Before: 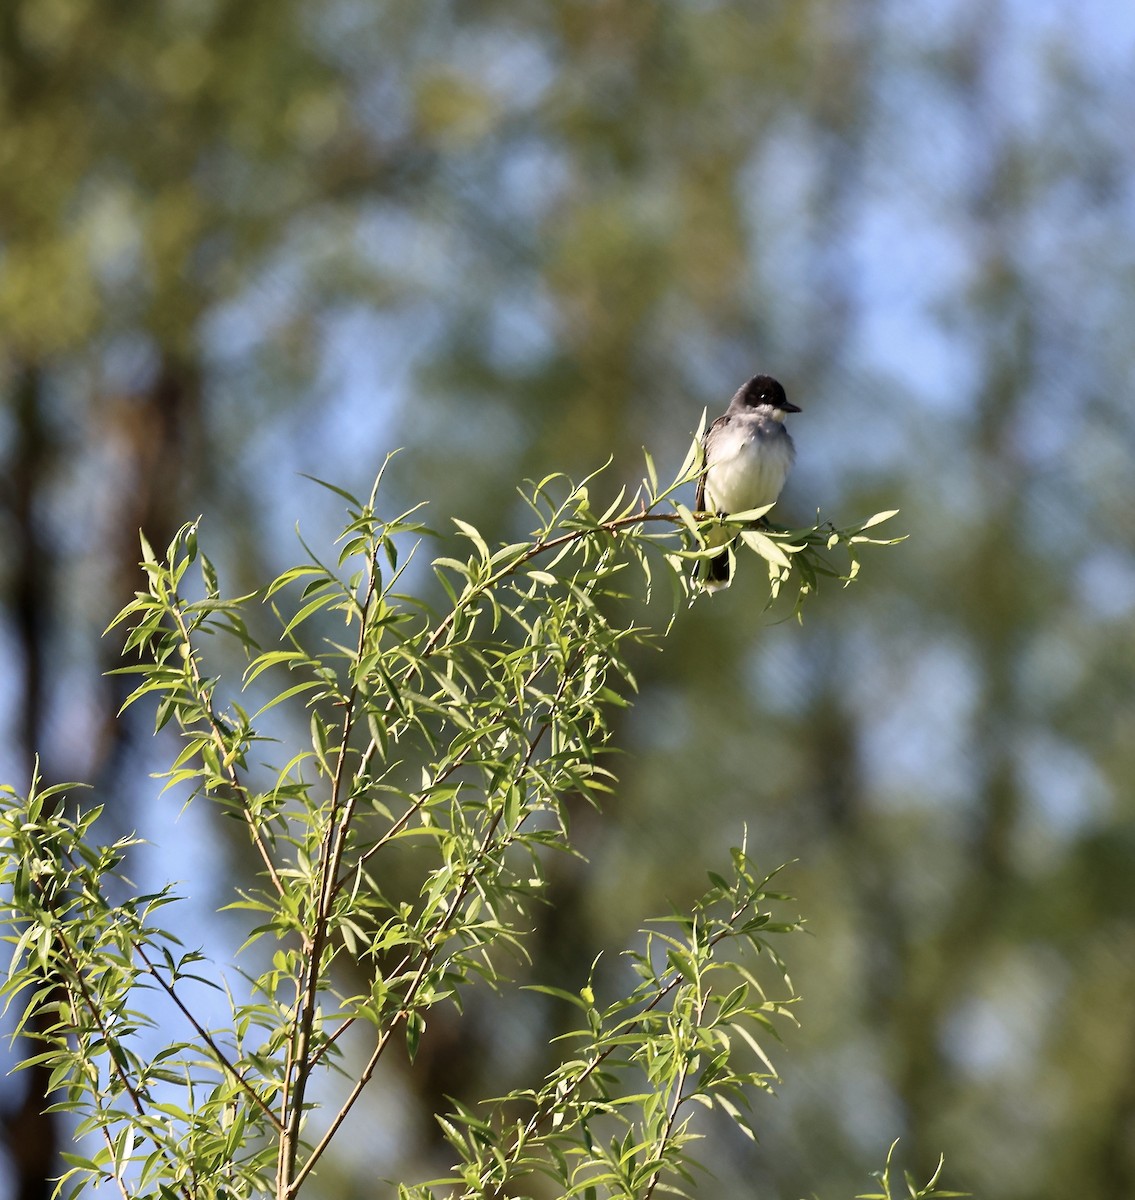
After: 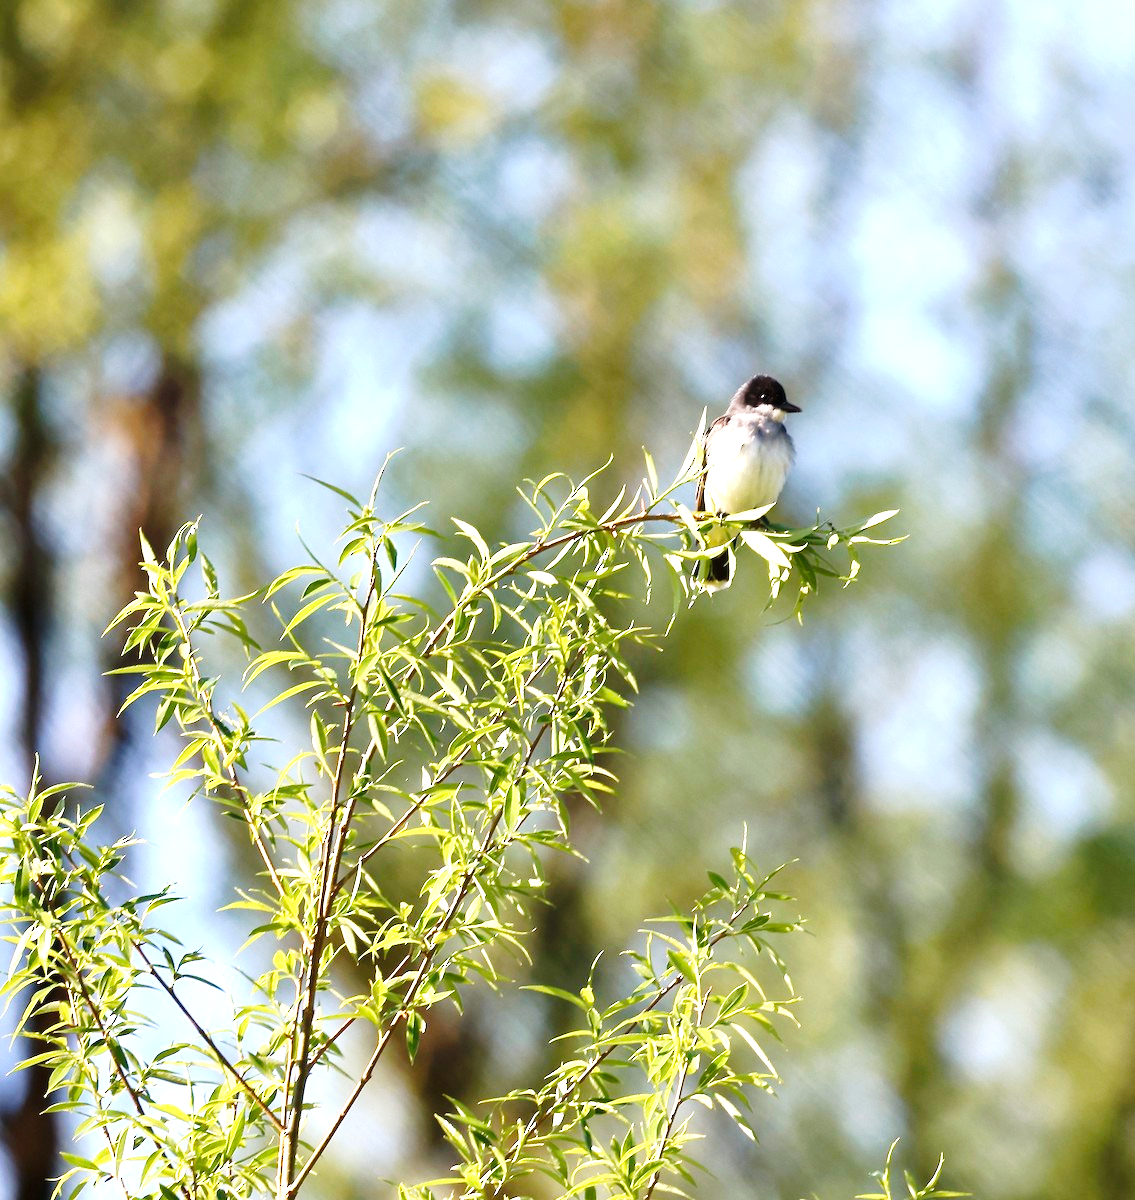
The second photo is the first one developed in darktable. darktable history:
exposure: black level correction 0, exposure 1.095 EV, compensate exposure bias true, compensate highlight preservation false
tone curve: curves: ch0 [(0, 0) (0.003, 0.008) (0.011, 0.017) (0.025, 0.027) (0.044, 0.043) (0.069, 0.059) (0.1, 0.086) (0.136, 0.112) (0.177, 0.152) (0.224, 0.203) (0.277, 0.277) (0.335, 0.346) (0.399, 0.439) (0.468, 0.527) (0.543, 0.613) (0.623, 0.693) (0.709, 0.787) (0.801, 0.863) (0.898, 0.927) (1, 1)], preserve colors none
